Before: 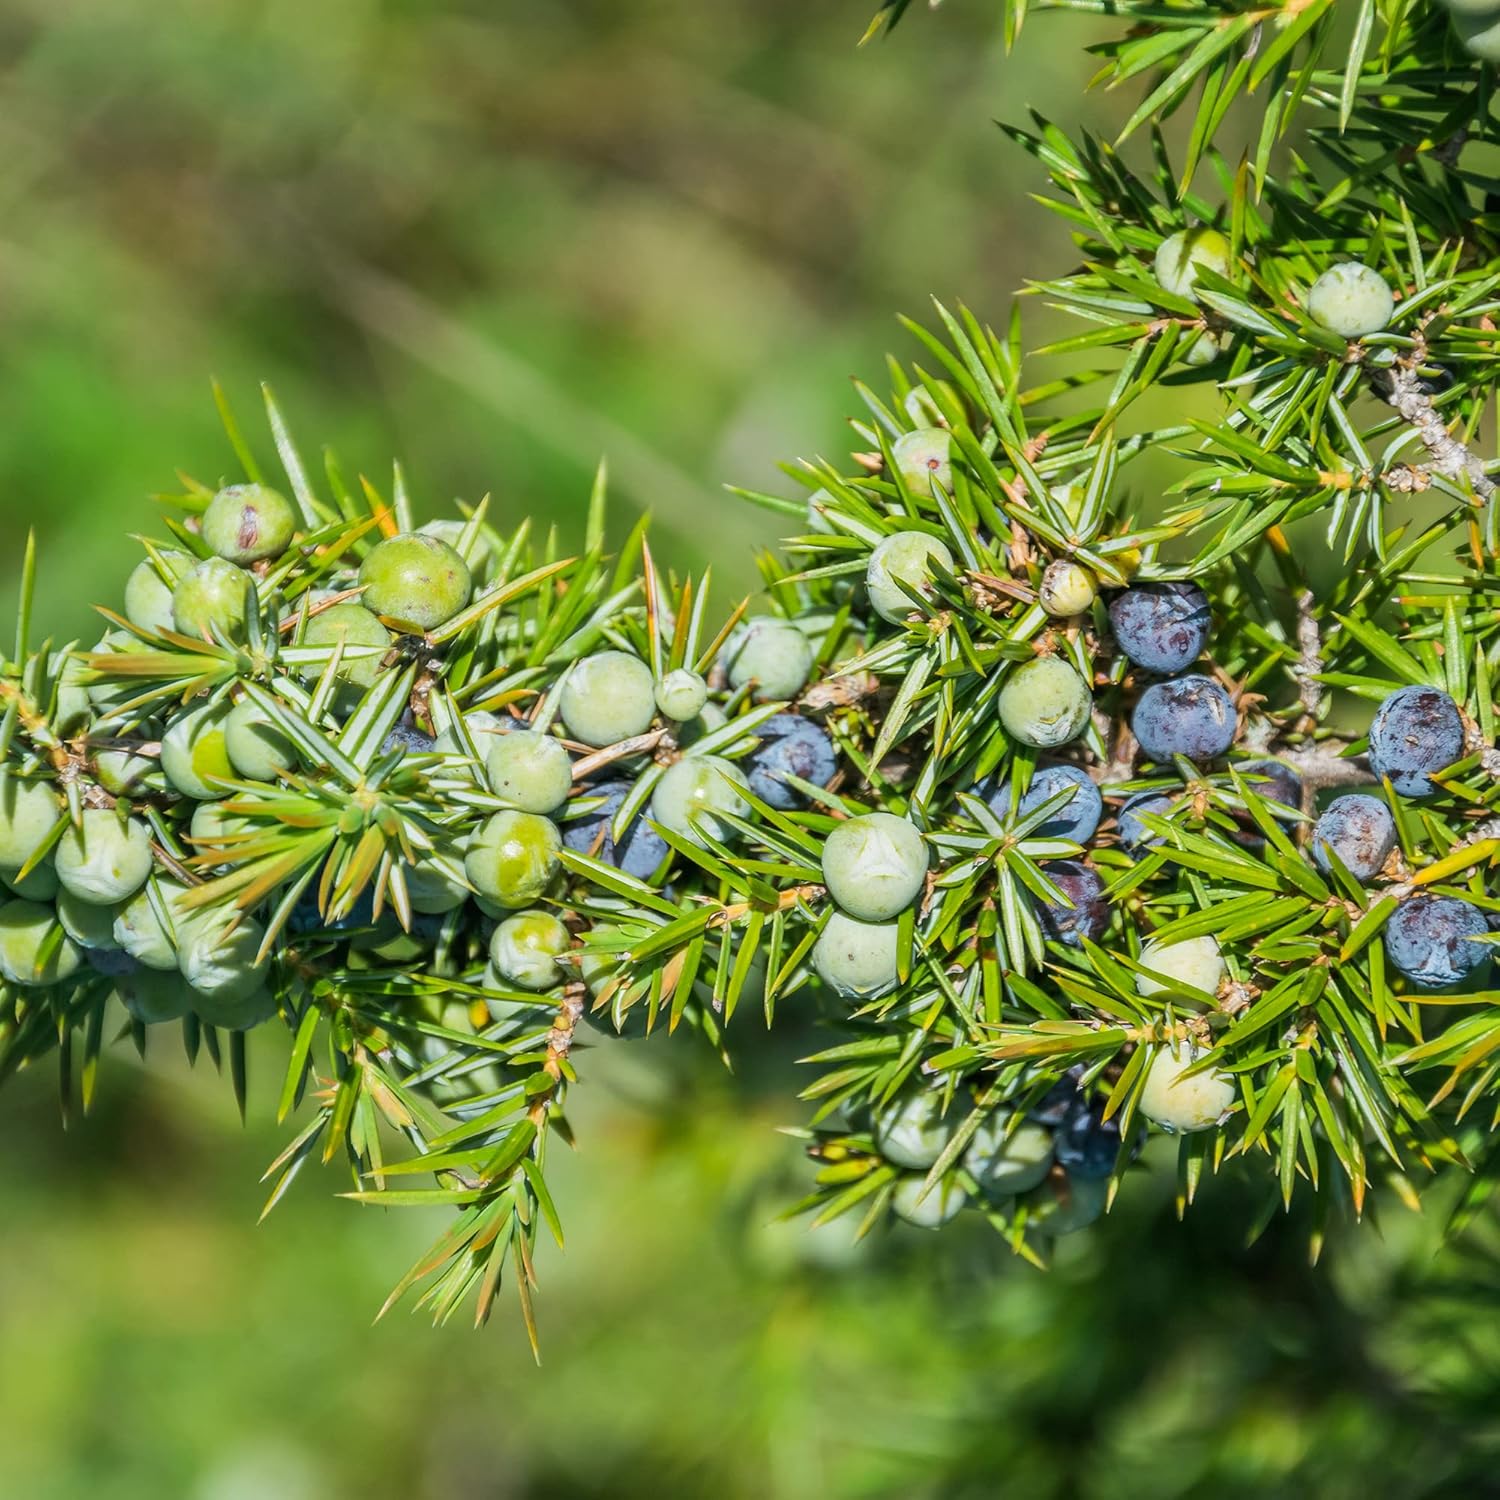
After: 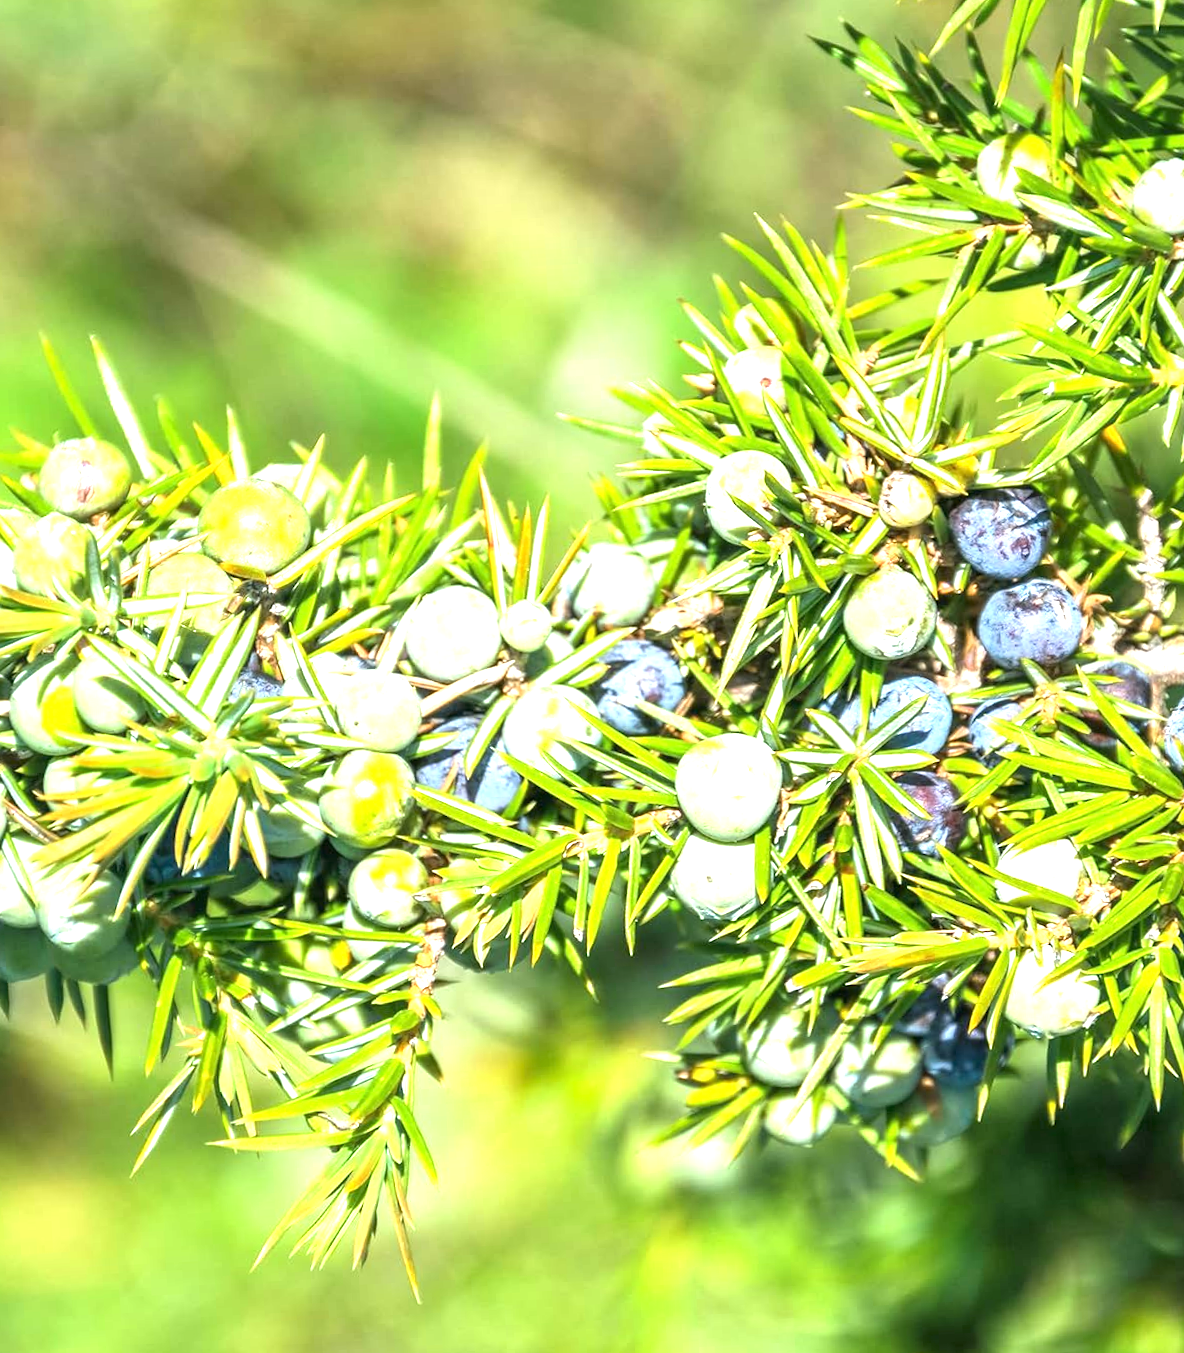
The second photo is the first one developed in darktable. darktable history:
crop and rotate: left 9.597%, right 10.195%
exposure: black level correction 0, exposure 1.45 EV, compensate exposure bias true, compensate highlight preservation false
rotate and perspective: rotation -3°, crop left 0.031, crop right 0.968, crop top 0.07, crop bottom 0.93
